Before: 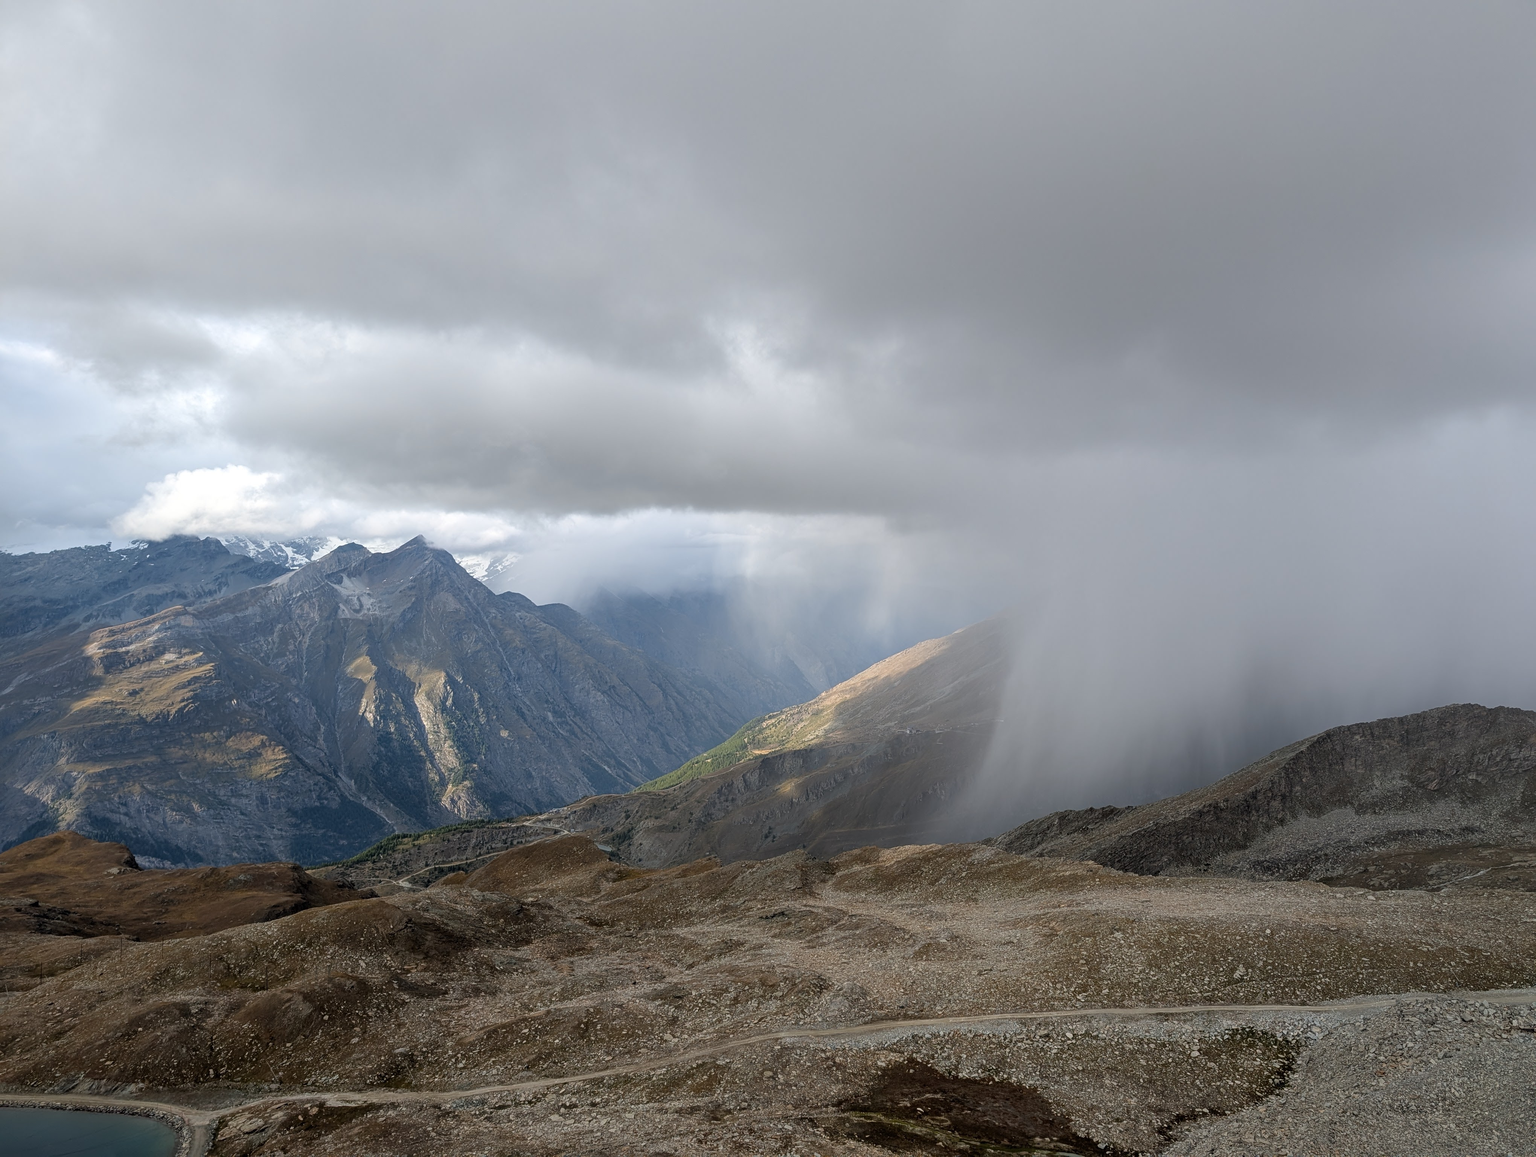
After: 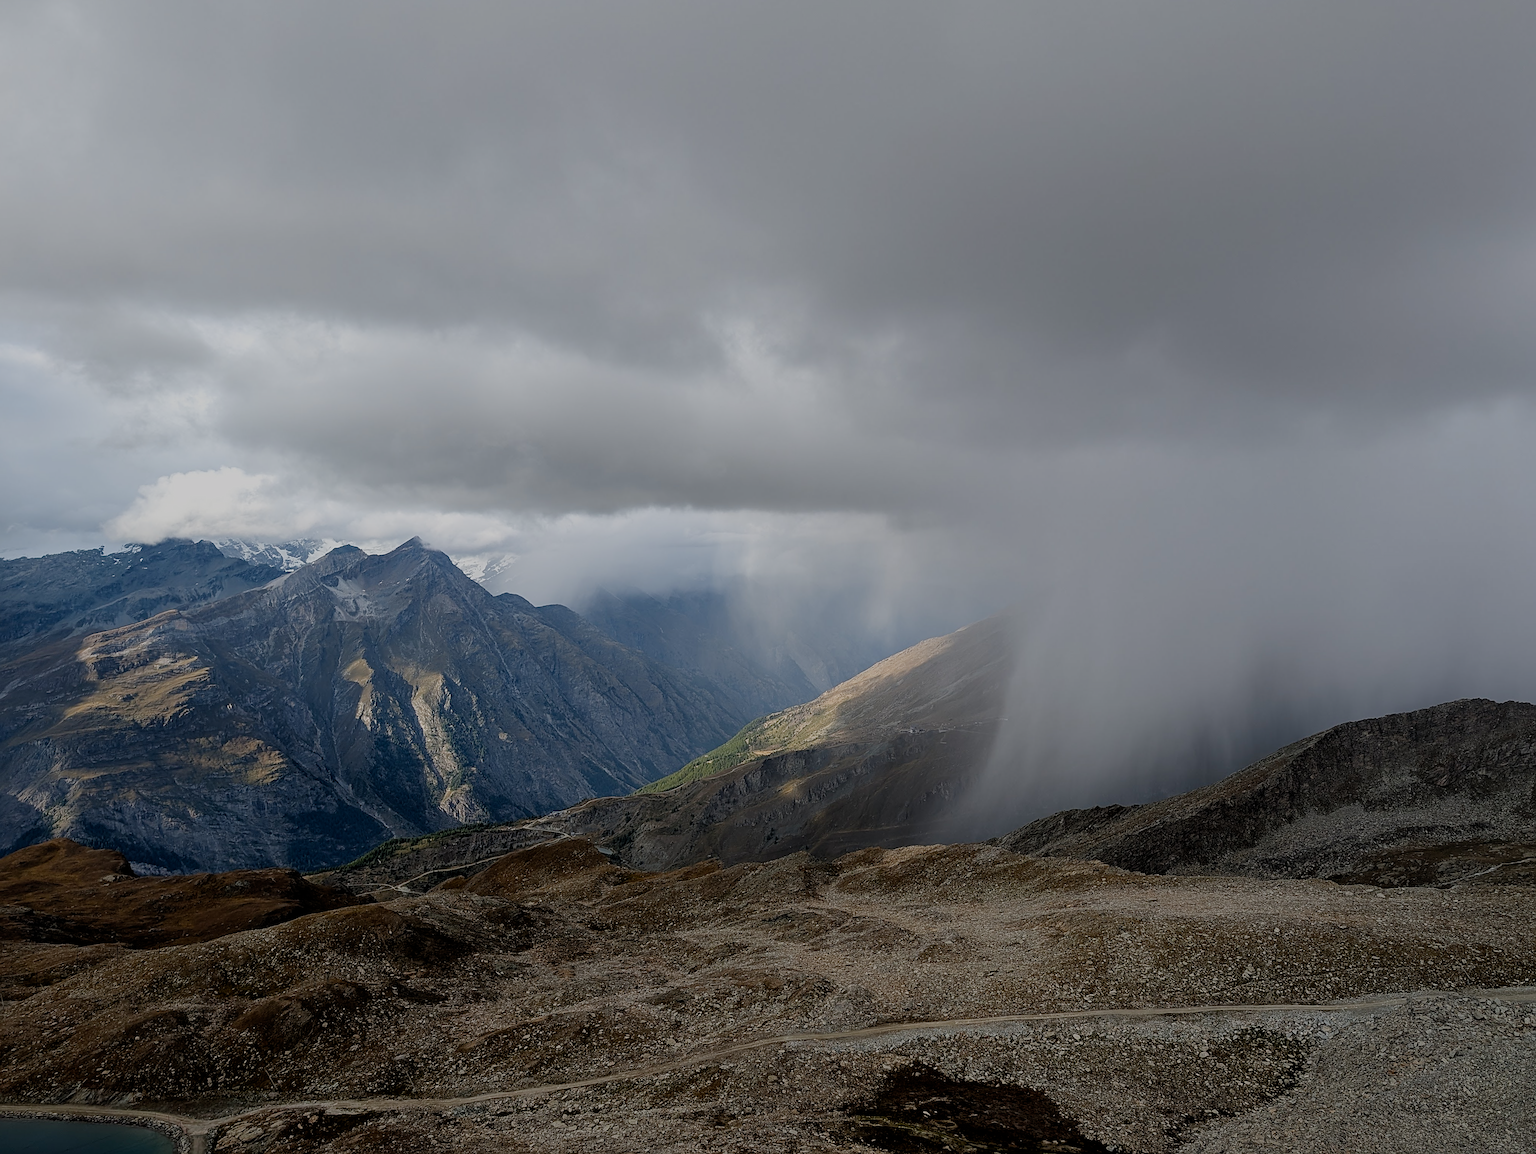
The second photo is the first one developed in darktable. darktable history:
filmic rgb: middle gray luminance 29%, black relative exposure -10.3 EV, white relative exposure 5.5 EV, threshold 6 EV, target black luminance 0%, hardness 3.95, latitude 2.04%, contrast 1.132, highlights saturation mix 5%, shadows ↔ highlights balance 15.11%, add noise in highlights 0, preserve chrominance no, color science v3 (2019), use custom middle-gray values true, iterations of high-quality reconstruction 0, contrast in highlights soft, enable highlight reconstruction true
sharpen: on, module defaults
rotate and perspective: rotation -0.45°, automatic cropping original format, crop left 0.008, crop right 0.992, crop top 0.012, crop bottom 0.988
